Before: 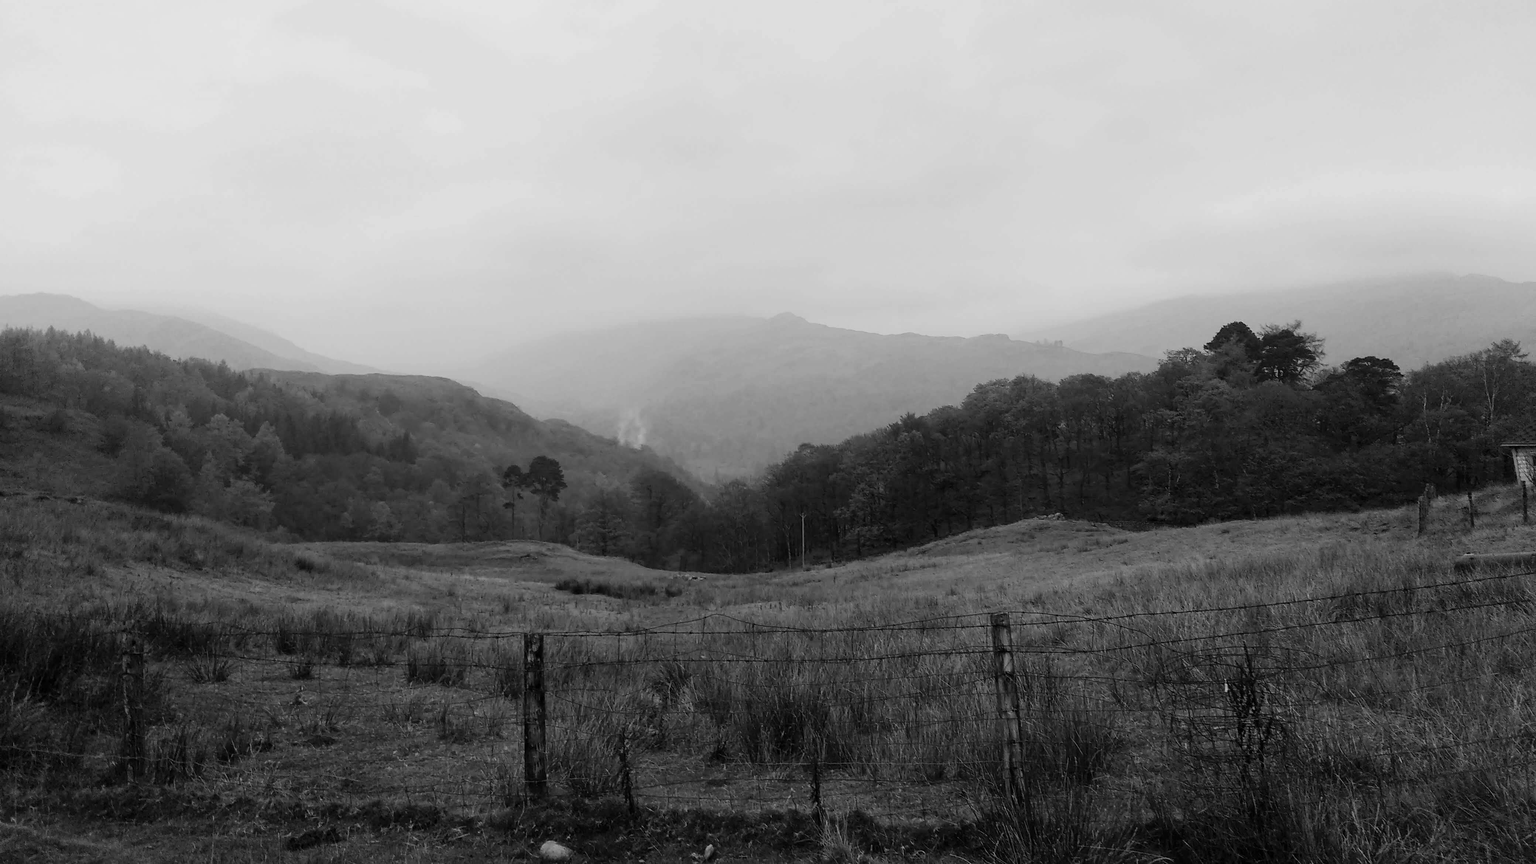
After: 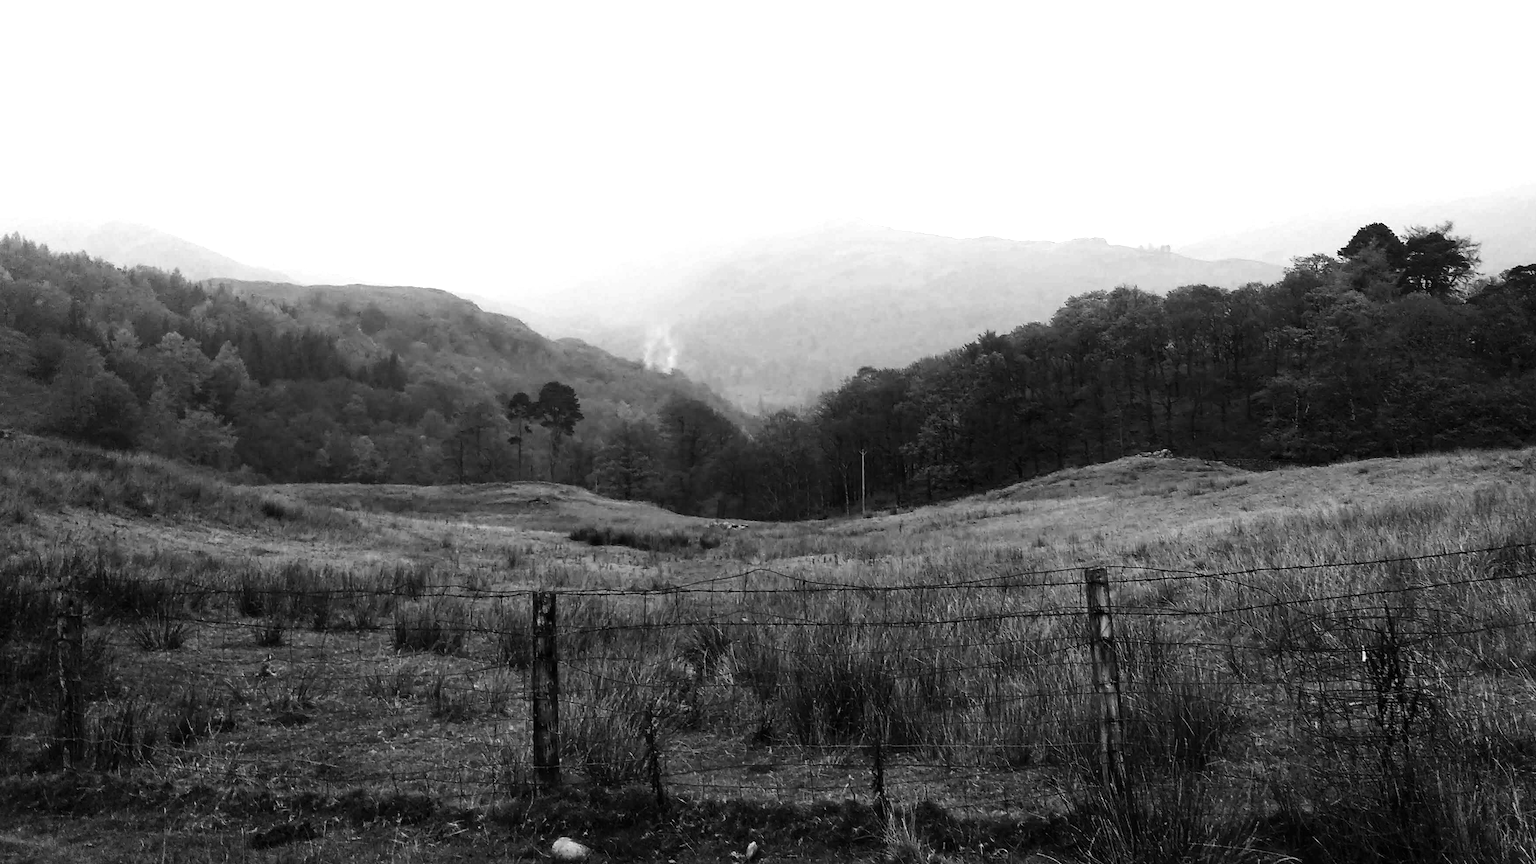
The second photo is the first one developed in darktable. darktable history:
exposure: black level correction 0, exposure 0.5 EV, compensate exposure bias true, compensate highlight preservation false
crop and rotate: left 4.842%, top 15.51%, right 10.668%
tone equalizer: -8 EV -0.75 EV, -7 EV -0.7 EV, -6 EV -0.6 EV, -5 EV -0.4 EV, -3 EV 0.4 EV, -2 EV 0.6 EV, -1 EV 0.7 EV, +0 EV 0.75 EV, edges refinement/feathering 500, mask exposure compensation -1.57 EV, preserve details no
